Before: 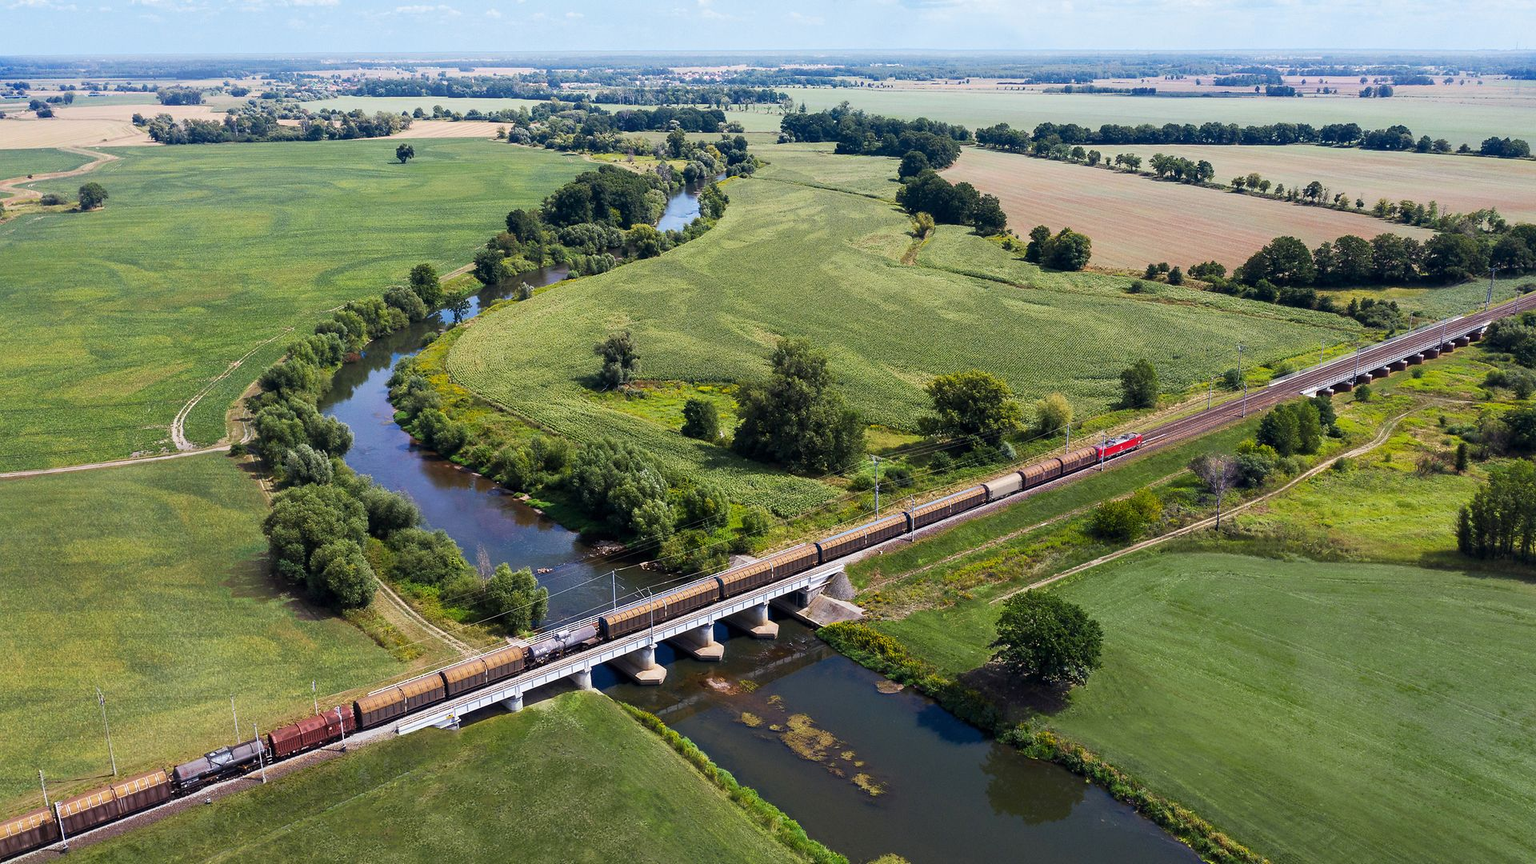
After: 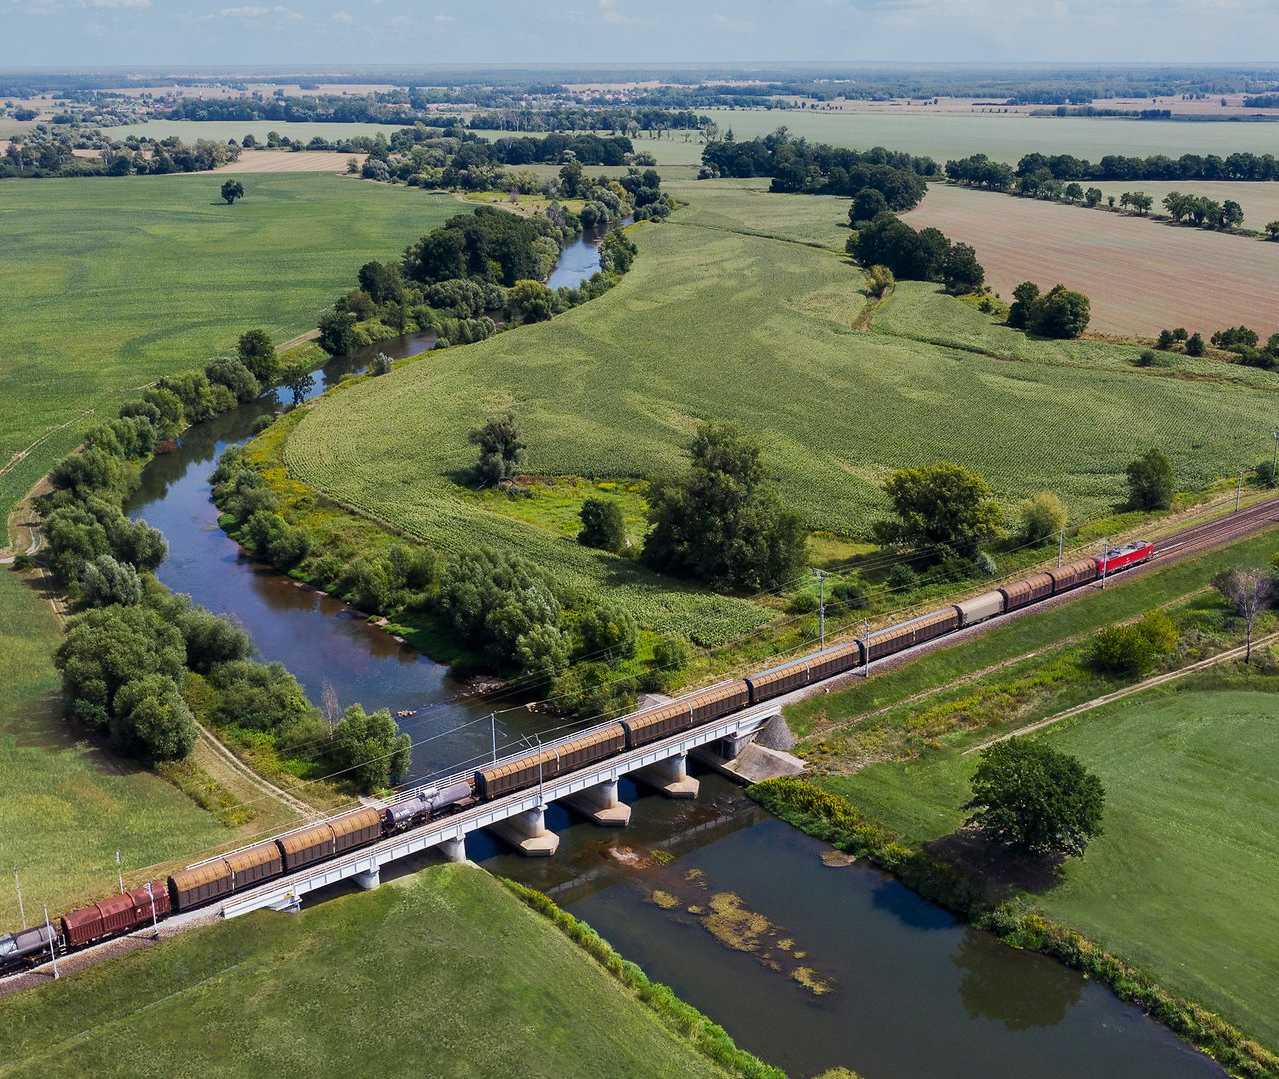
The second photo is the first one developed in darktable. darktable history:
graduated density: on, module defaults
exposure: compensate highlight preservation false
crop and rotate: left 14.292%, right 19.041%
